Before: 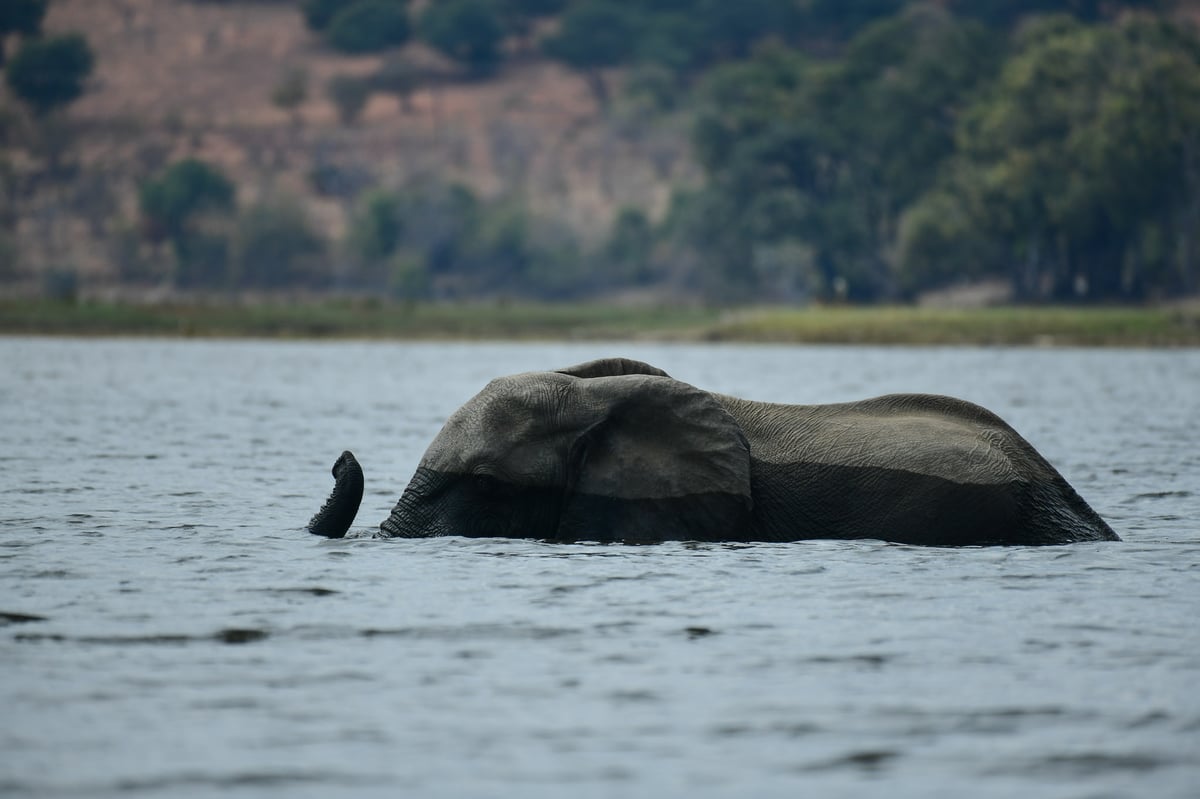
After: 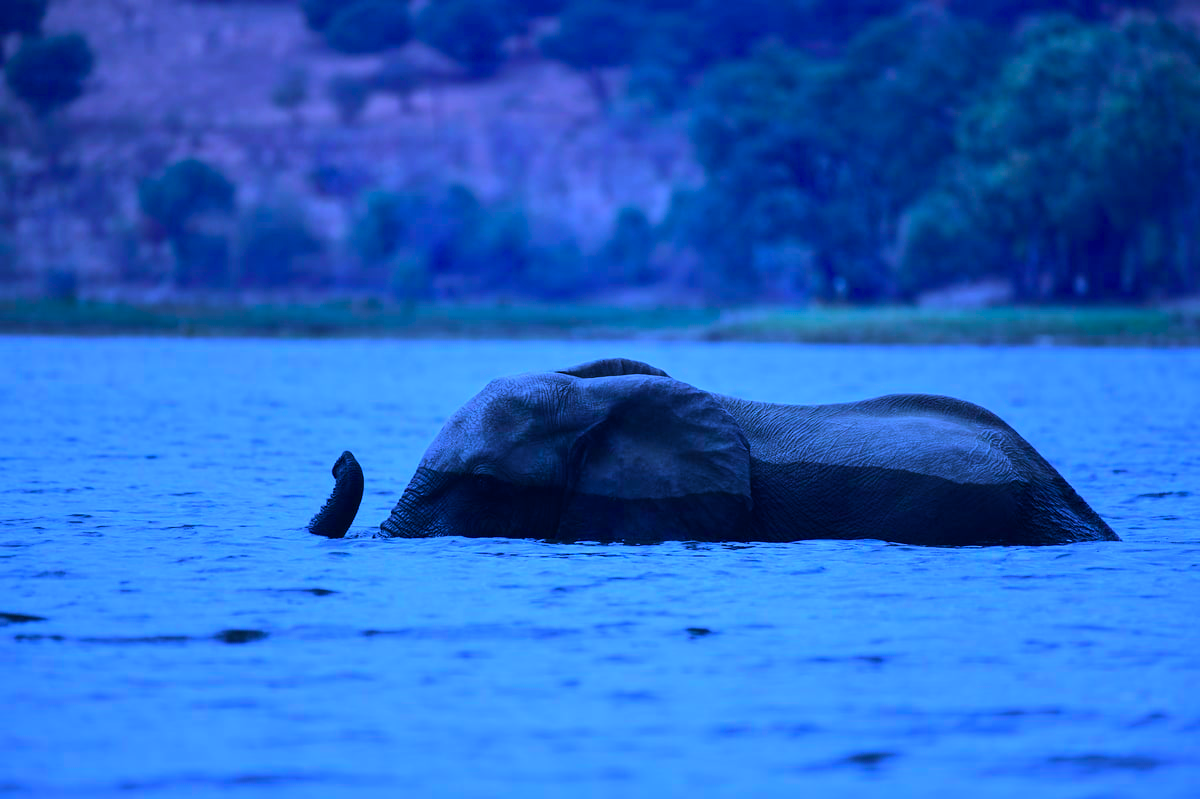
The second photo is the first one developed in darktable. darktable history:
color calibration: output R [0.948, 0.091, -0.04, 0], output G [-0.3, 1.384, -0.085, 0], output B [-0.108, 0.061, 1.08, 0], illuminant as shot in camera, x 0.484, y 0.43, temperature 2405.29 K
